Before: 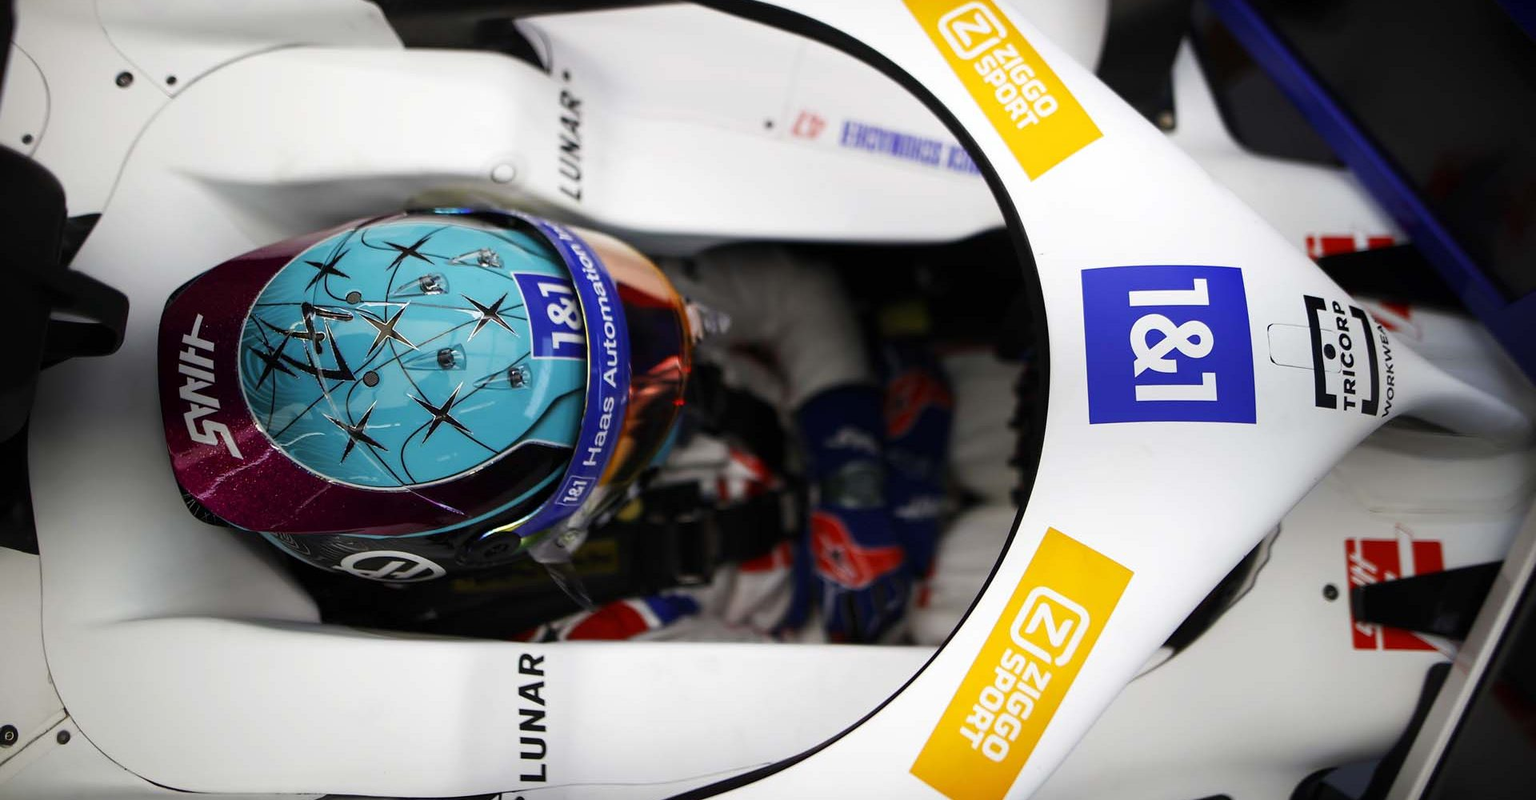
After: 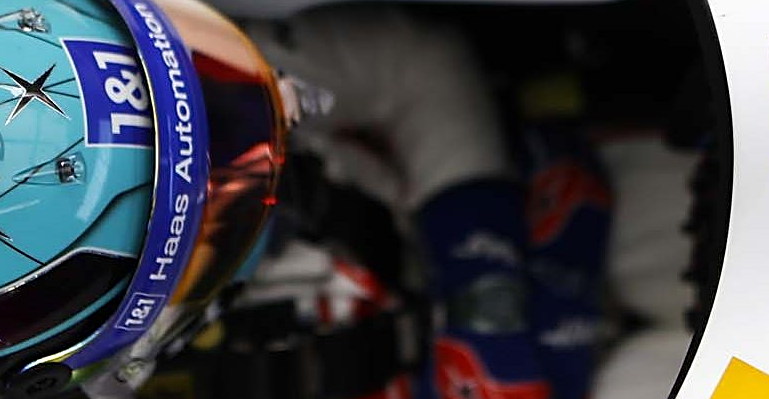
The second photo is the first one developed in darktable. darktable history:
crop: left 30.199%, top 30.228%, right 29.722%, bottom 29.847%
sharpen: on, module defaults
